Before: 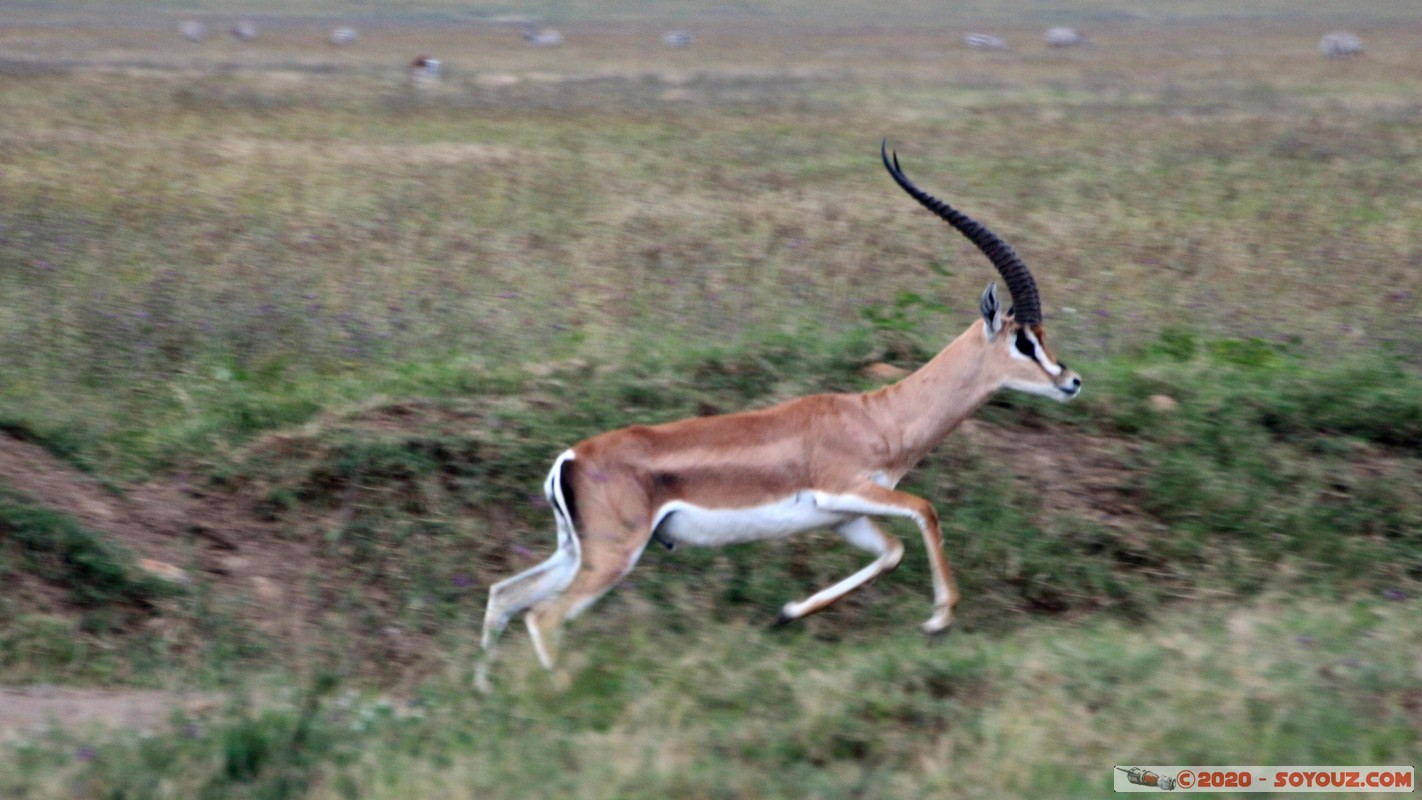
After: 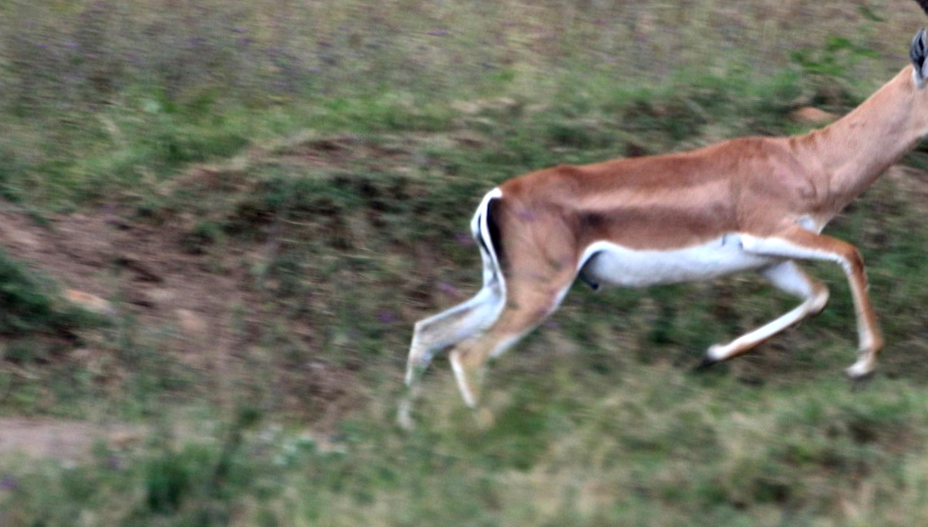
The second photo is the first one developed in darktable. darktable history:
crop and rotate: angle -1.05°, left 3.652%, top 31.883%, right 28.971%
tone equalizer: smoothing diameter 24.87%, edges refinement/feathering 8.66, preserve details guided filter
shadows and highlights: shadows 59.21, highlights -60.39, soften with gaussian
exposure: exposure 0.207 EV, compensate highlight preservation false
tone curve: curves: ch0 [(0, 0) (0.641, 0.595) (1, 1)], preserve colors none
